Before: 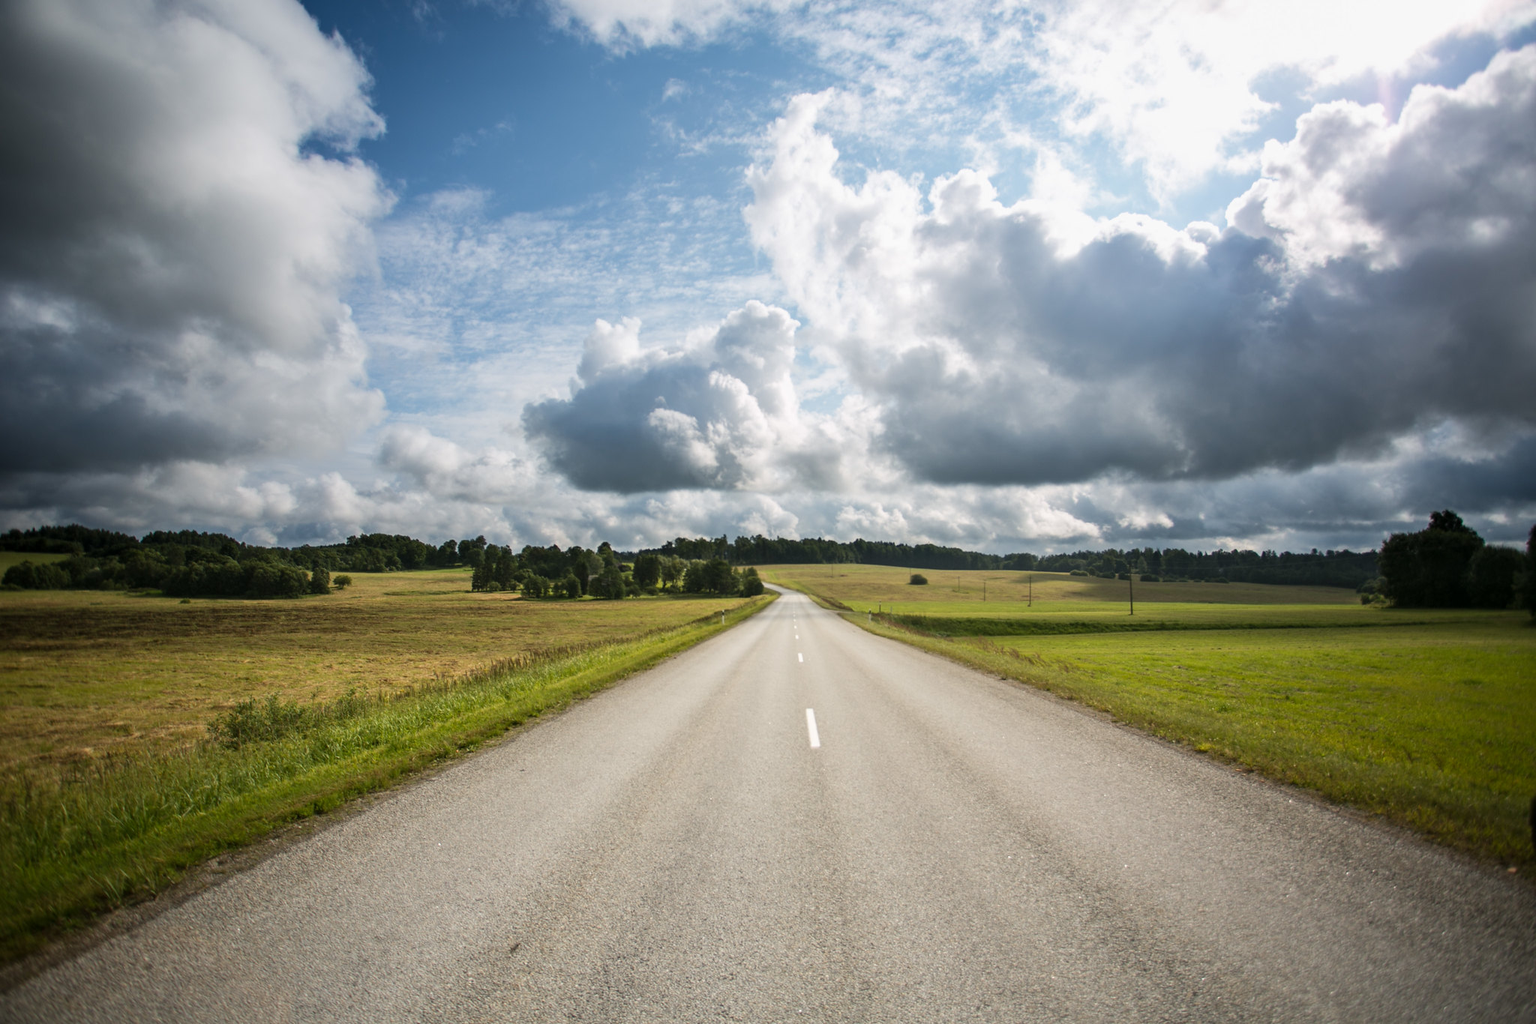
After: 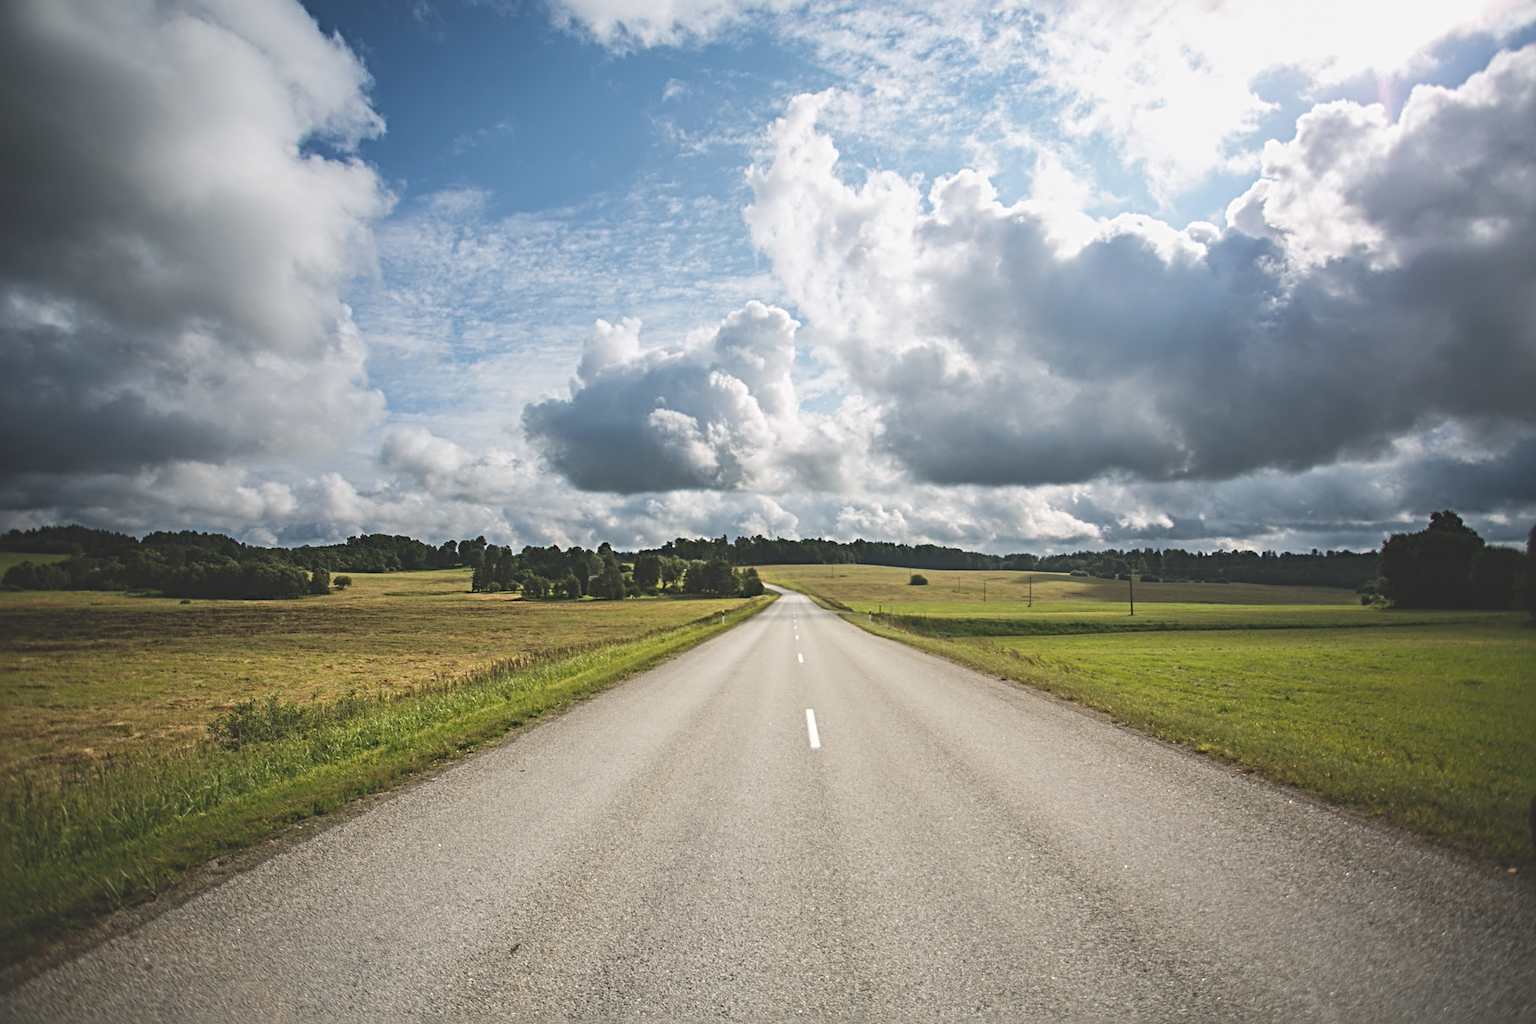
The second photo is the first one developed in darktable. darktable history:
exposure: black level correction -0.023, exposure -0.039 EV, compensate highlight preservation false
sharpen: radius 4.877
